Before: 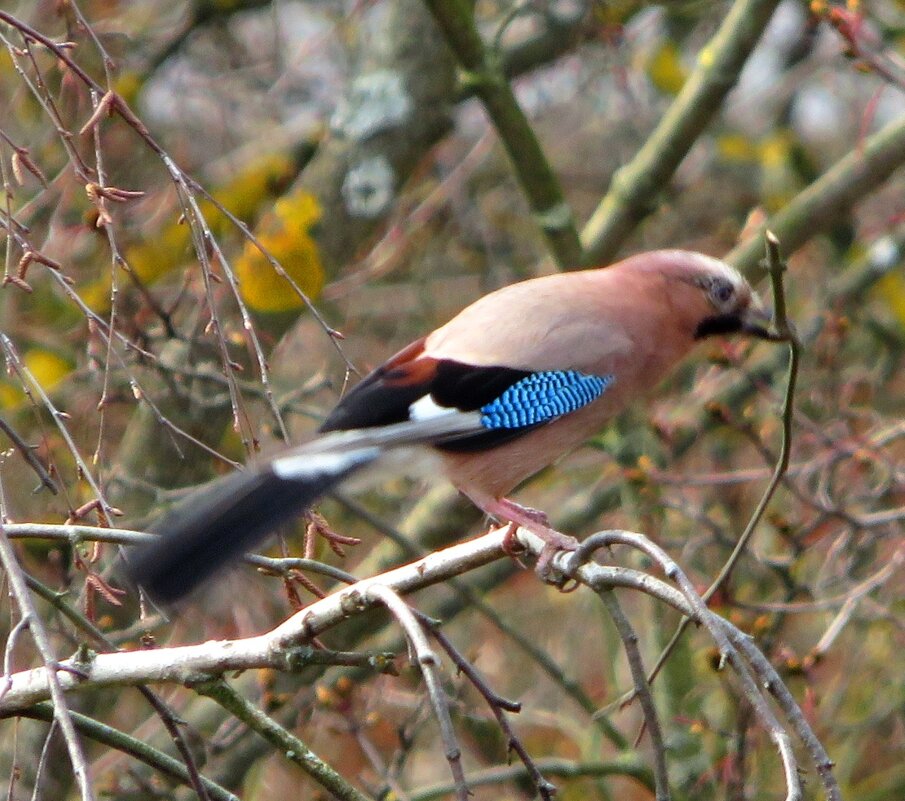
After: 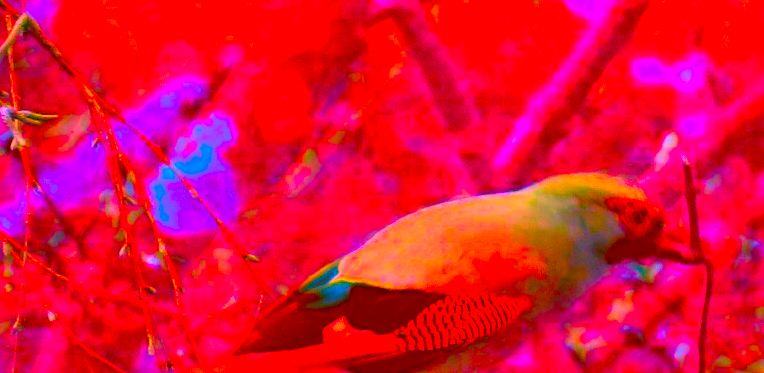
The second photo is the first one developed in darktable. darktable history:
color balance rgb: perceptual saturation grading › global saturation 36.499%, perceptual saturation grading › shadows 35.914%, global vibrance 20%
color correction: highlights a* -39.56, highlights b* -39.93, shadows a* -39.92, shadows b* -39.3, saturation -2.99
crop and rotate: left 9.678%, top 9.725%, right 5.886%, bottom 43.657%
